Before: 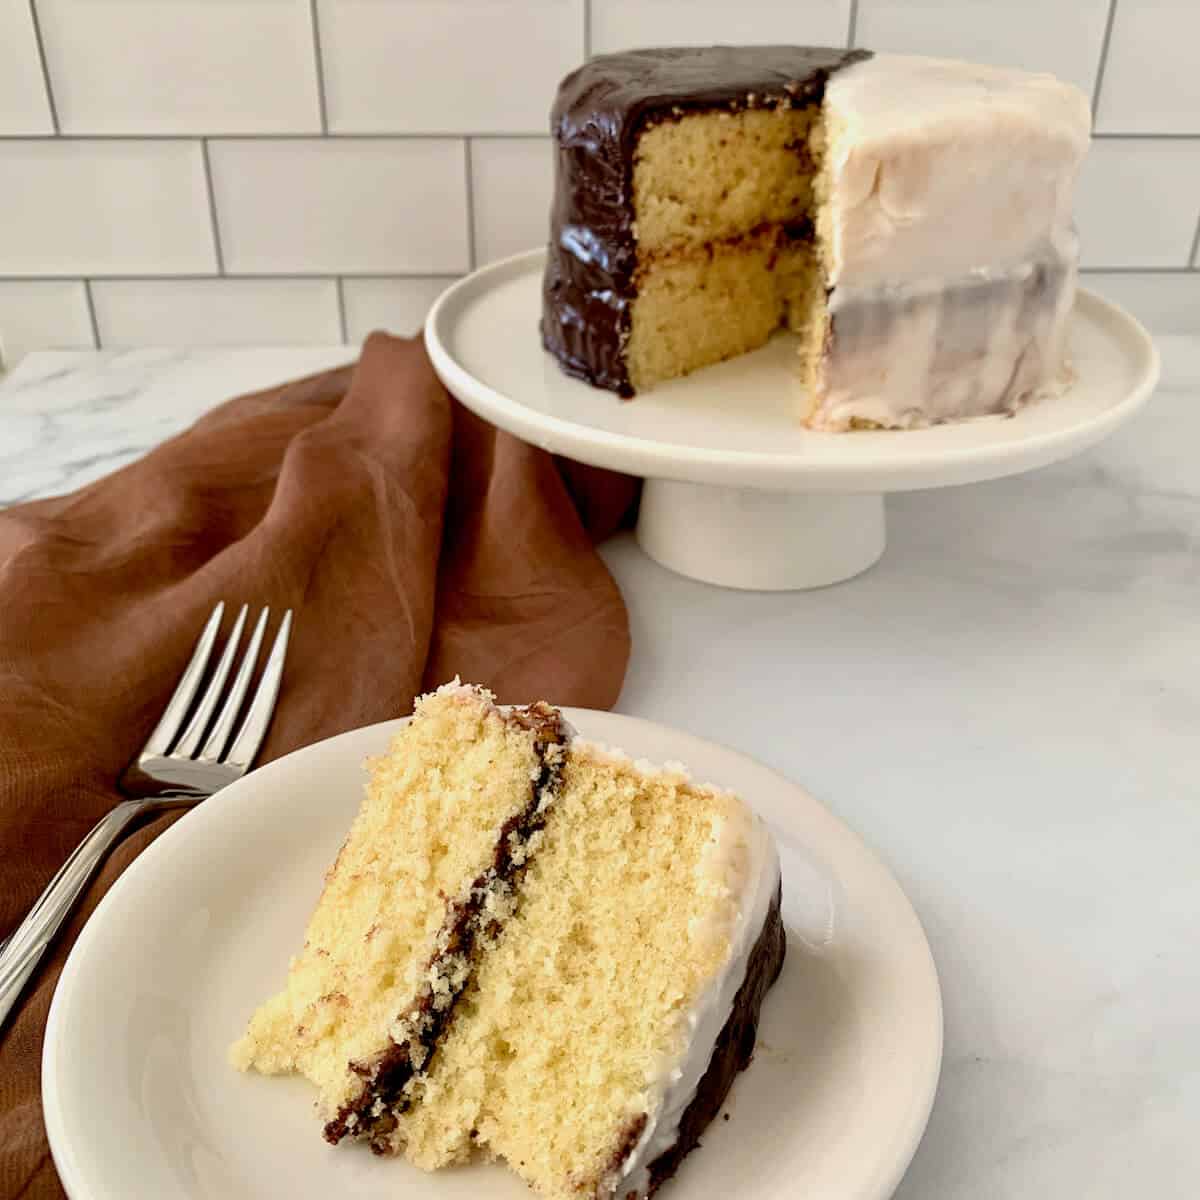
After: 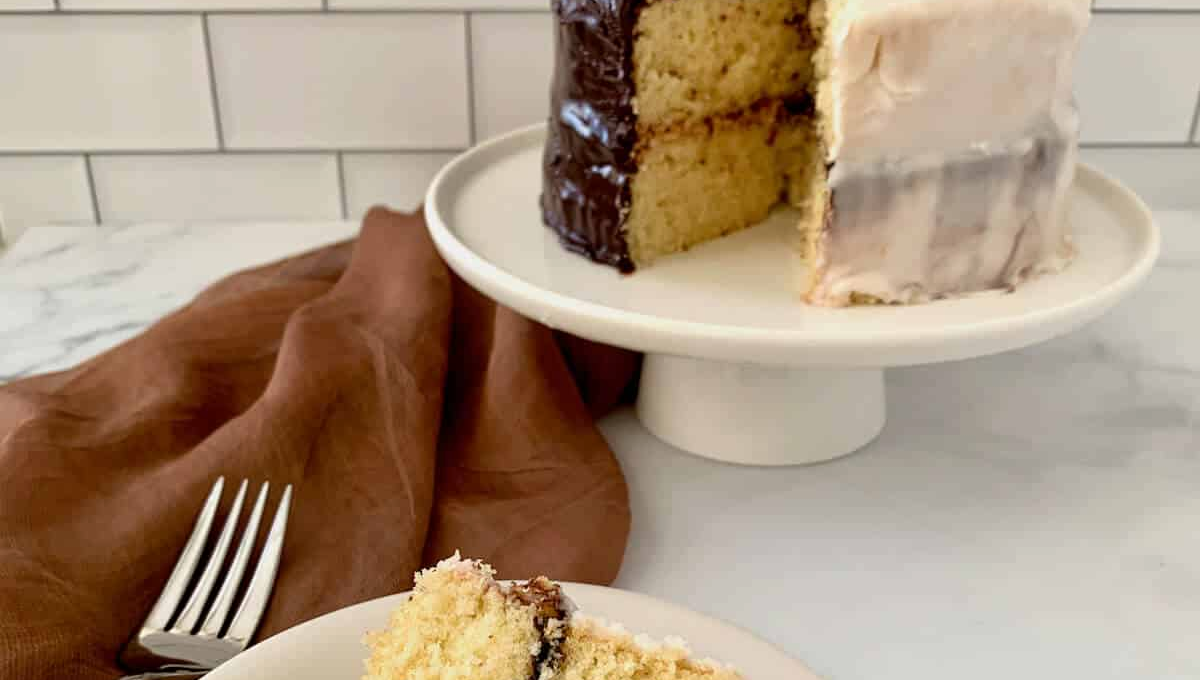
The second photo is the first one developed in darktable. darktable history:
crop and rotate: top 10.438%, bottom 32.837%
levels: mode automatic, gray 50.79%, levels [0.246, 0.256, 0.506]
